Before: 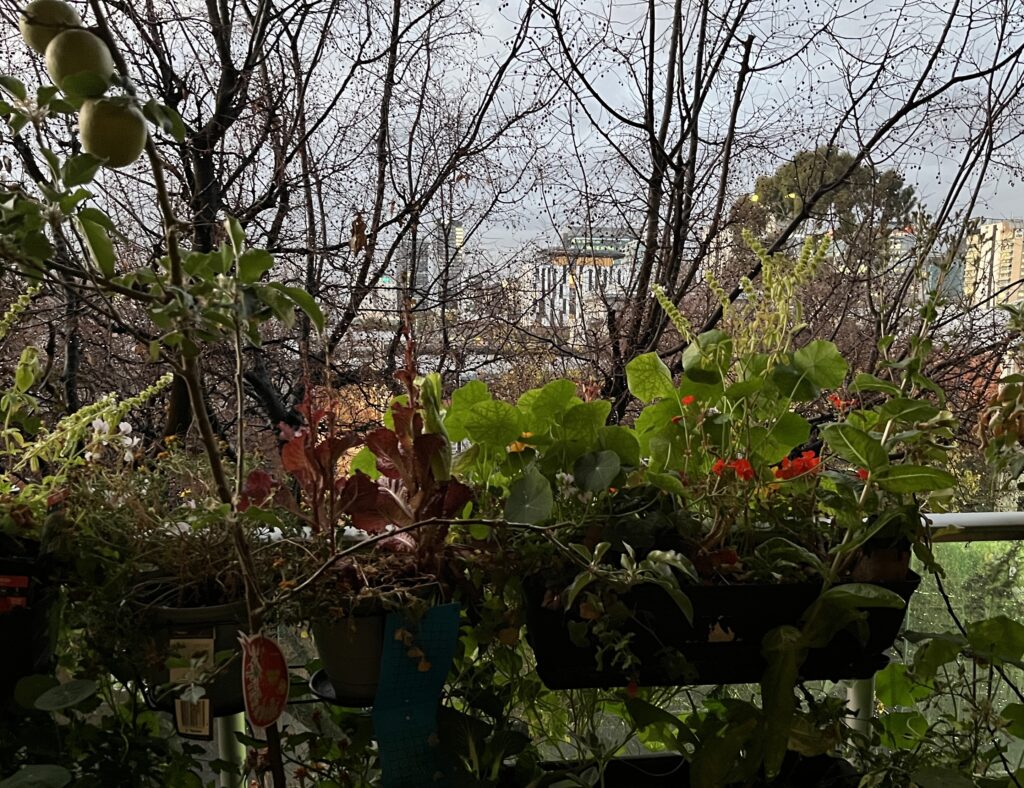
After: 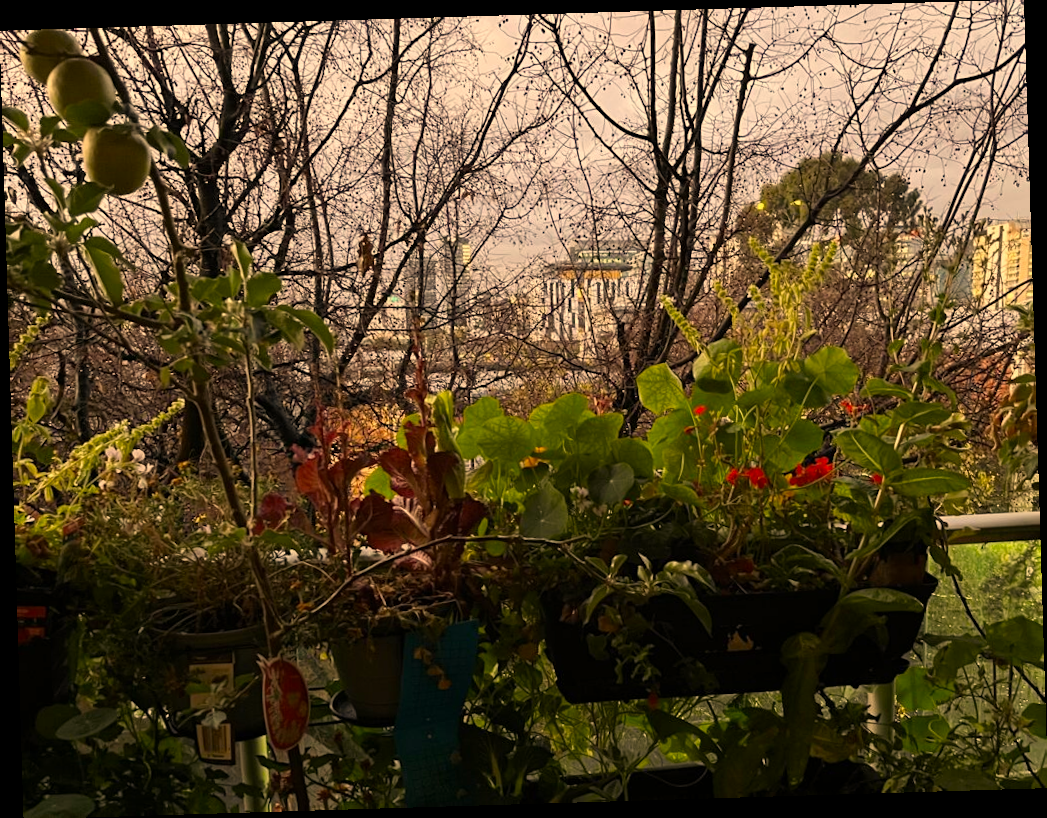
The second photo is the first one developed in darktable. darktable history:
rotate and perspective: rotation -1.75°, automatic cropping off
color correction: highlights a* 15, highlights b* 31.55
